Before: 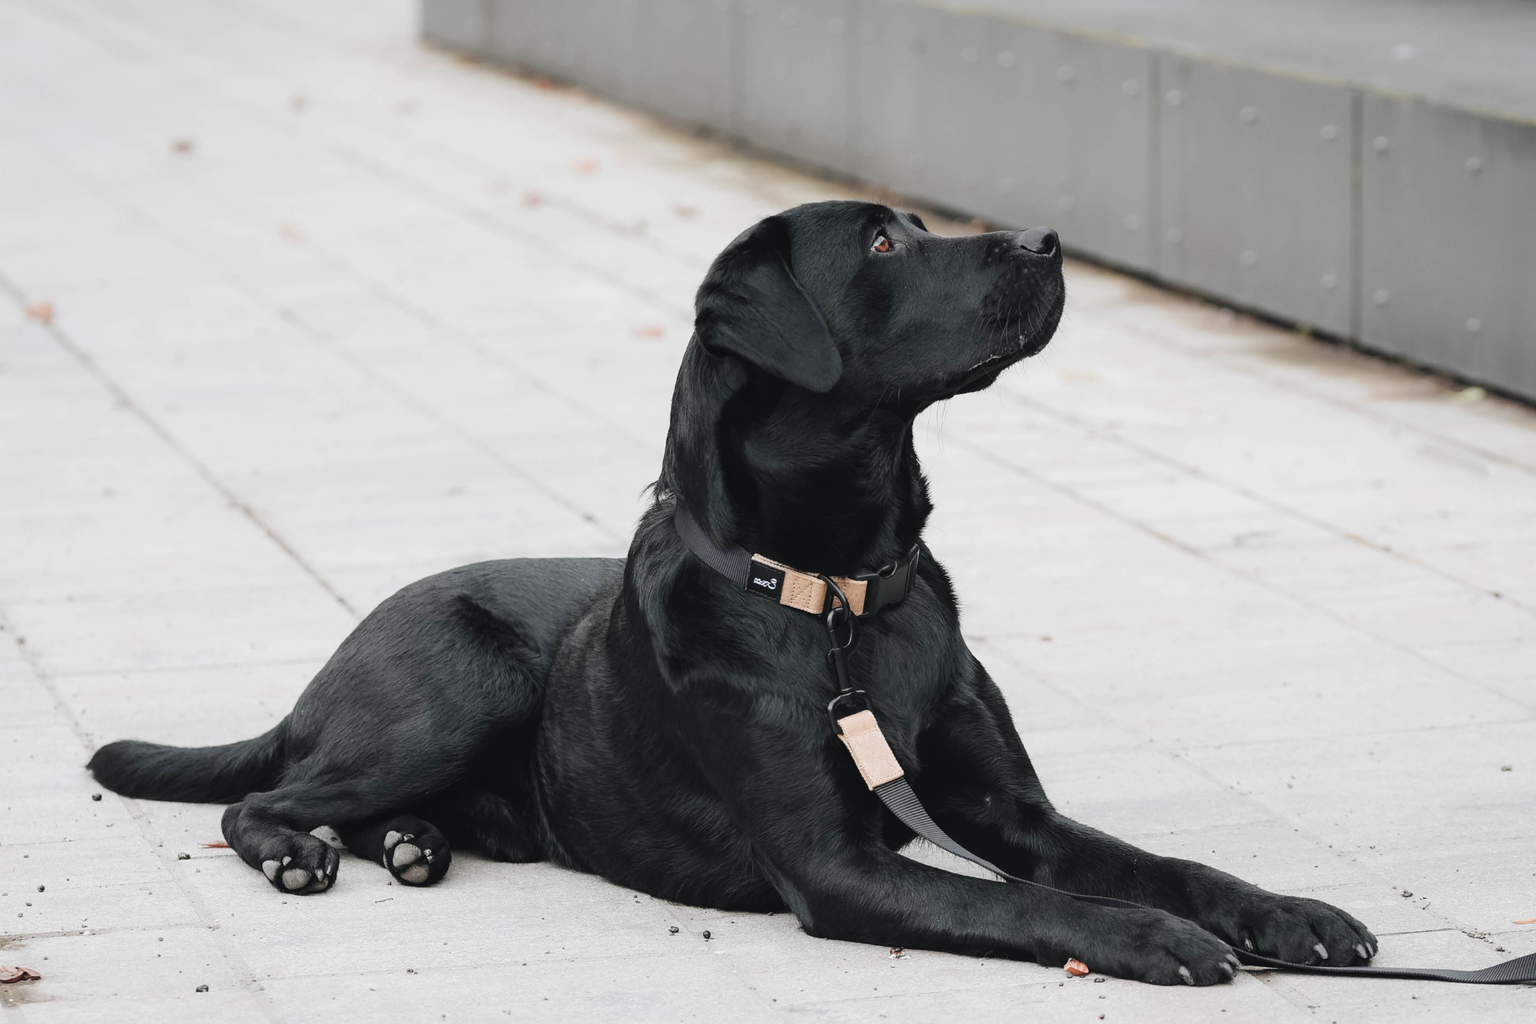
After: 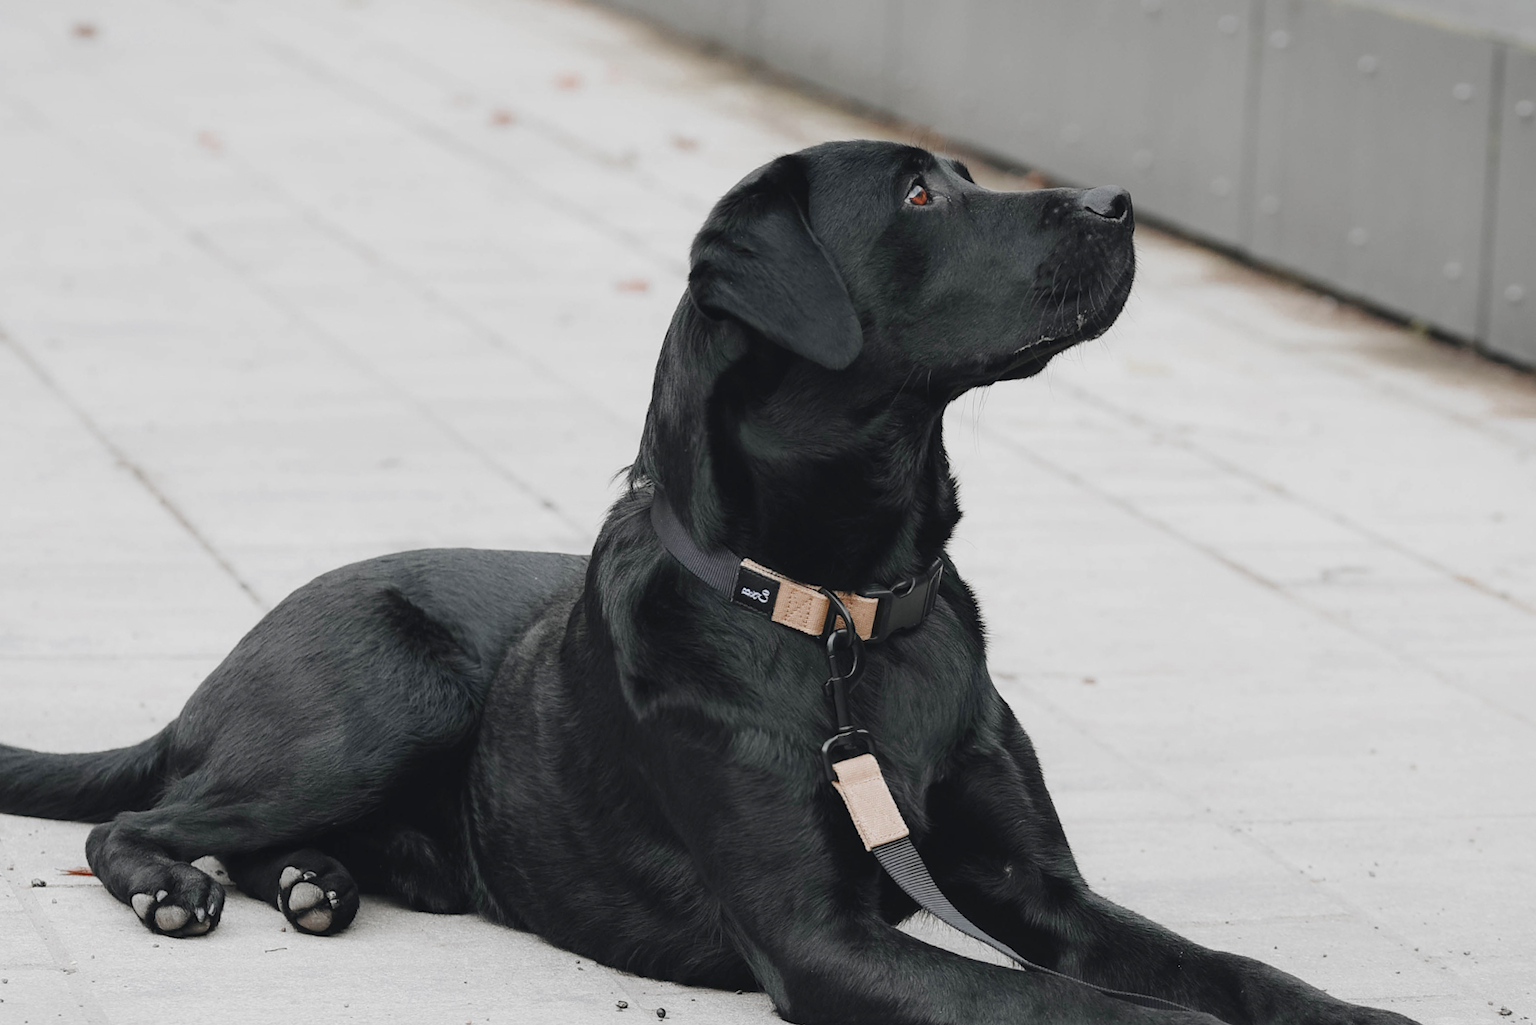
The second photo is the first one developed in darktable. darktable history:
color balance rgb: perceptual saturation grading › global saturation 15.369%, perceptual saturation grading › highlights -19.662%, perceptual saturation grading › shadows 19.675%, contrast -9.507%
crop and rotate: angle -3.25°, left 5.277%, top 5.22%, right 4.66%, bottom 4.549%
color zones: curves: ch0 [(0, 0.5) (0.125, 0.4) (0.25, 0.5) (0.375, 0.4) (0.5, 0.4) (0.625, 0.35) (0.75, 0.35) (0.875, 0.5)]; ch1 [(0, 0.35) (0.125, 0.45) (0.25, 0.35) (0.375, 0.35) (0.5, 0.35) (0.625, 0.35) (0.75, 0.45) (0.875, 0.35)]; ch2 [(0, 0.6) (0.125, 0.5) (0.25, 0.5) (0.375, 0.6) (0.5, 0.6) (0.625, 0.5) (0.75, 0.5) (0.875, 0.5)]
tone equalizer: mask exposure compensation -0.51 EV
contrast brightness saturation: contrast 0.04, saturation 0.067
